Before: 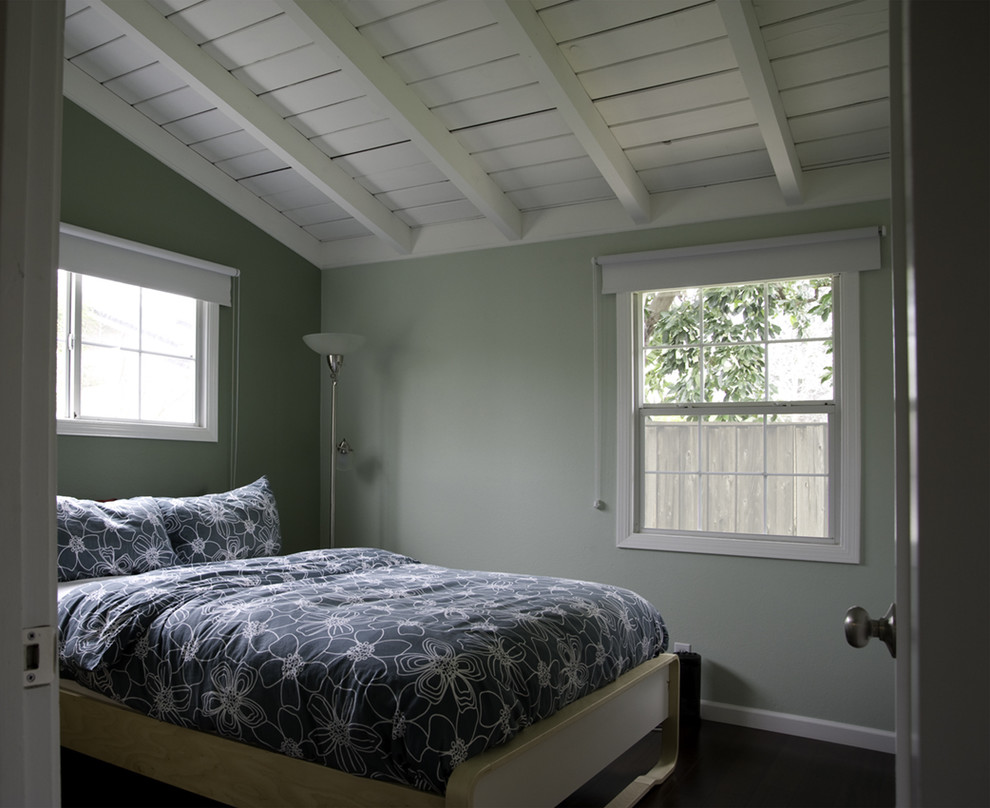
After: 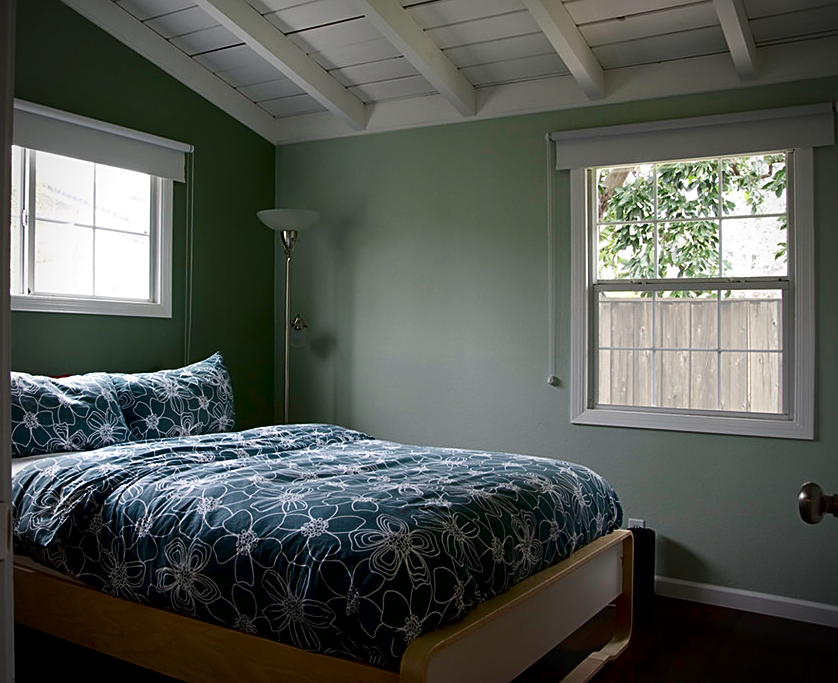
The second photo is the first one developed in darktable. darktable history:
vignetting: on, module defaults
sharpen: on, module defaults
local contrast: mode bilateral grid, contrast 19, coarseness 50, detail 120%, midtone range 0.2
crop and rotate: left 4.674%, top 15.392%, right 10.662%
contrast brightness saturation: contrast 0.105, brightness -0.268, saturation 0.14
